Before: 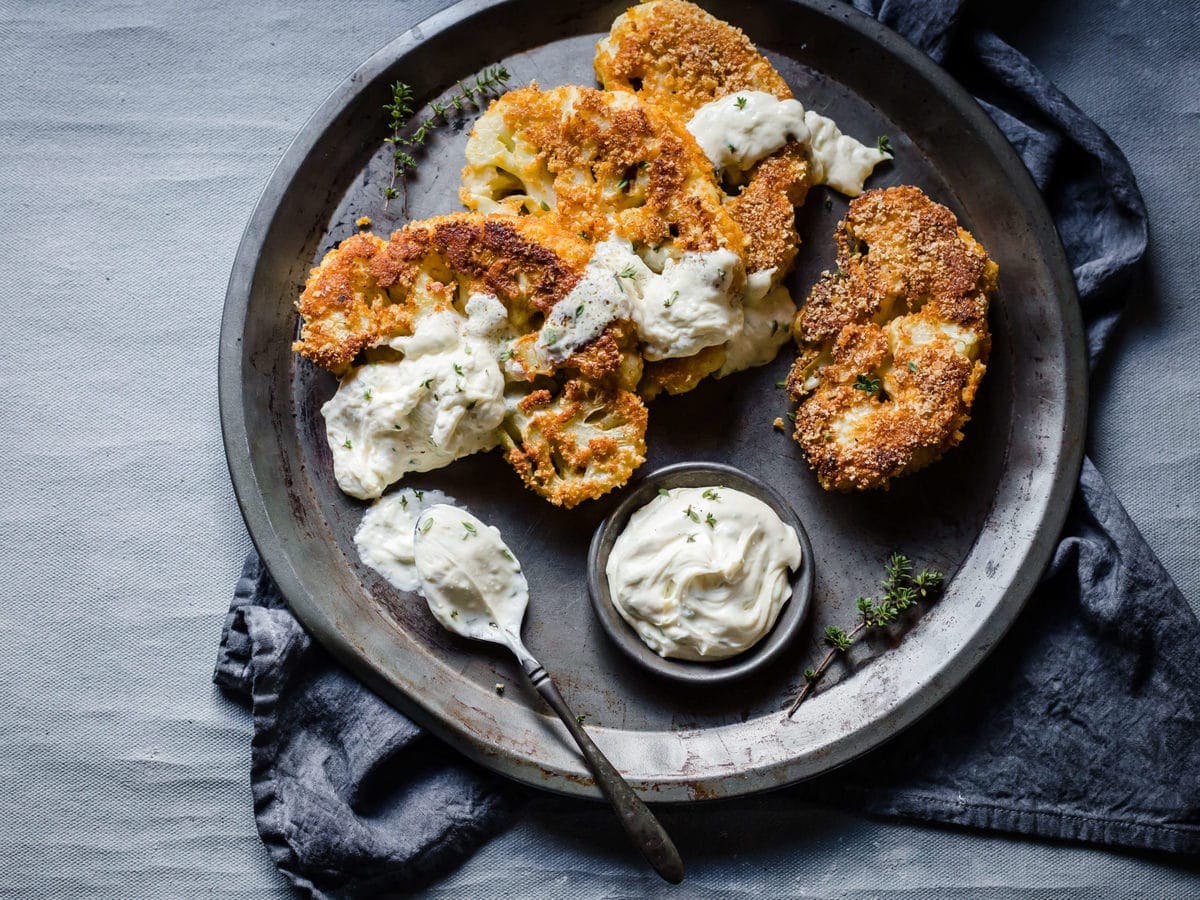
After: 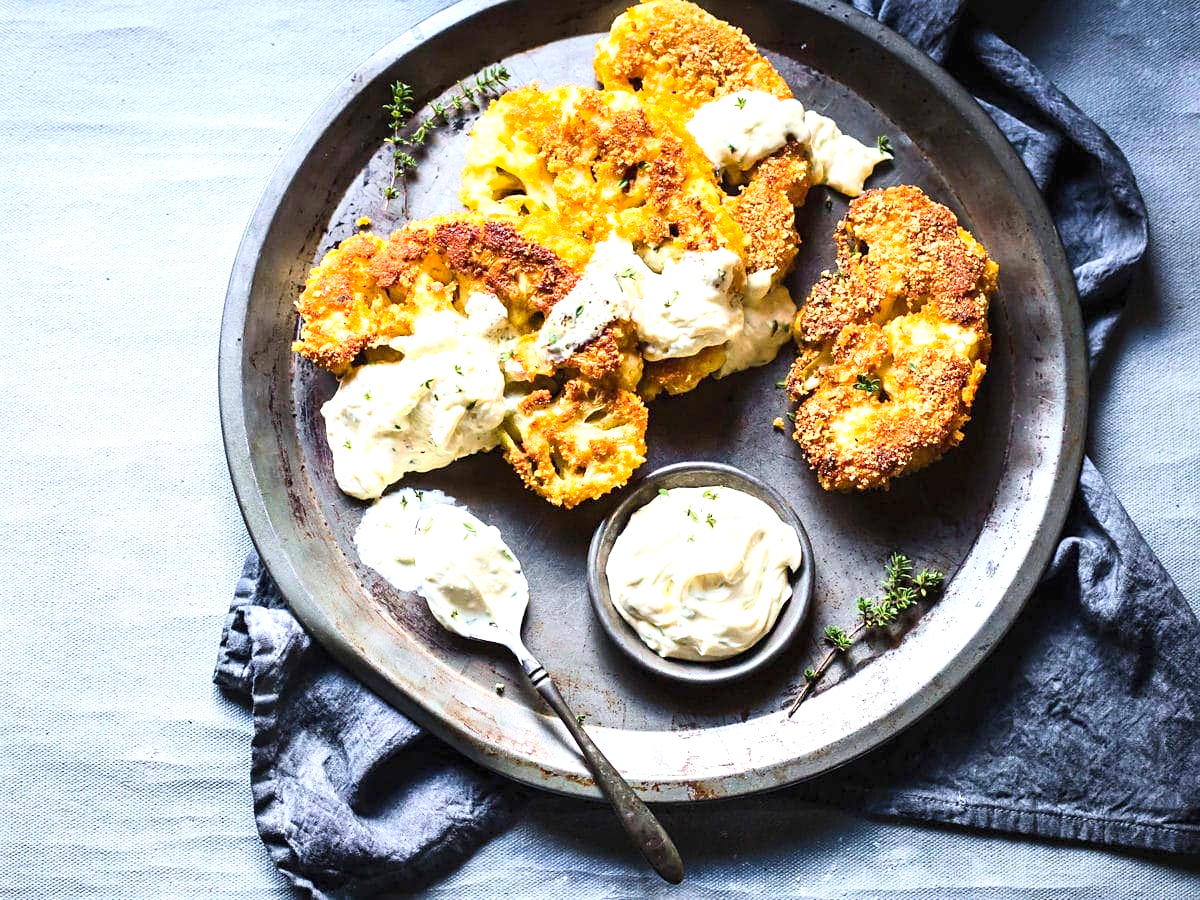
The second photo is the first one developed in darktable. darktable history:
rgb curve: mode RGB, independent channels
sharpen: amount 0.2
white balance: emerald 1
exposure: black level correction 0, exposure 1.1 EV, compensate exposure bias true, compensate highlight preservation false
contrast brightness saturation: contrast 0.2, brightness 0.16, saturation 0.22
